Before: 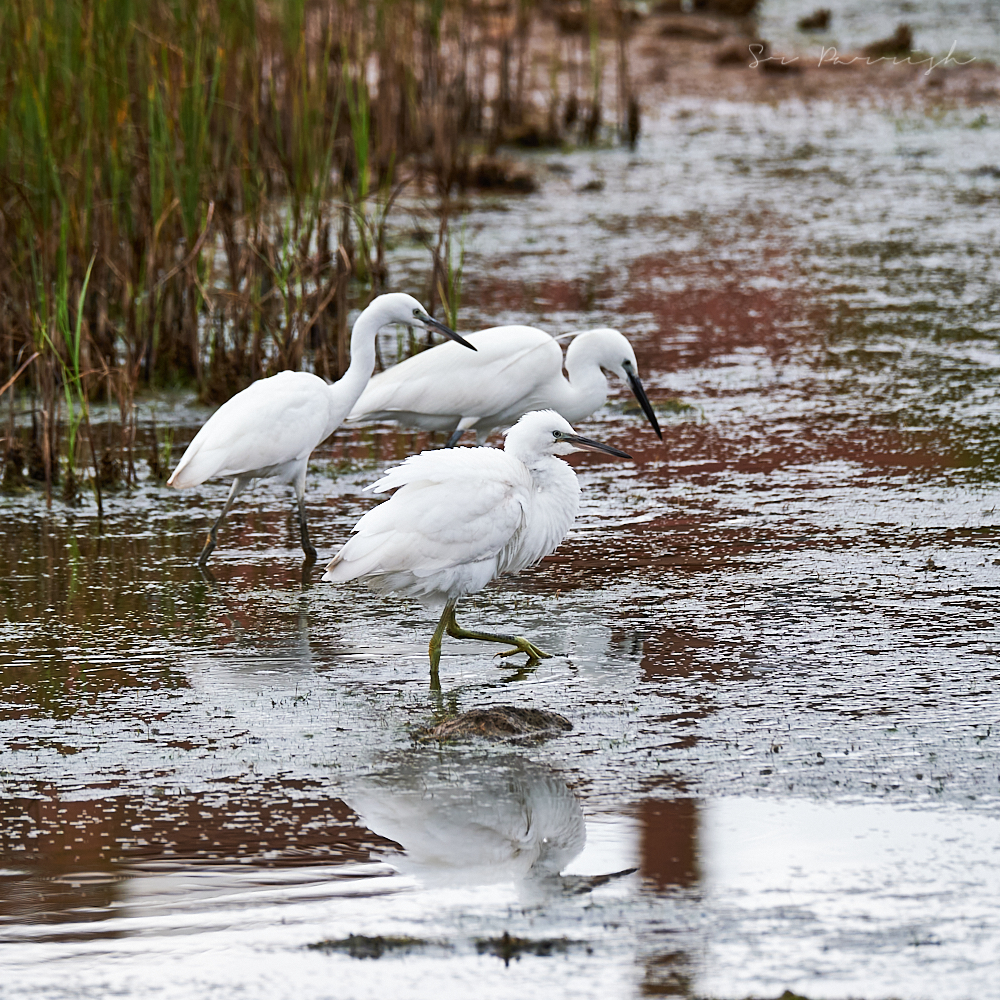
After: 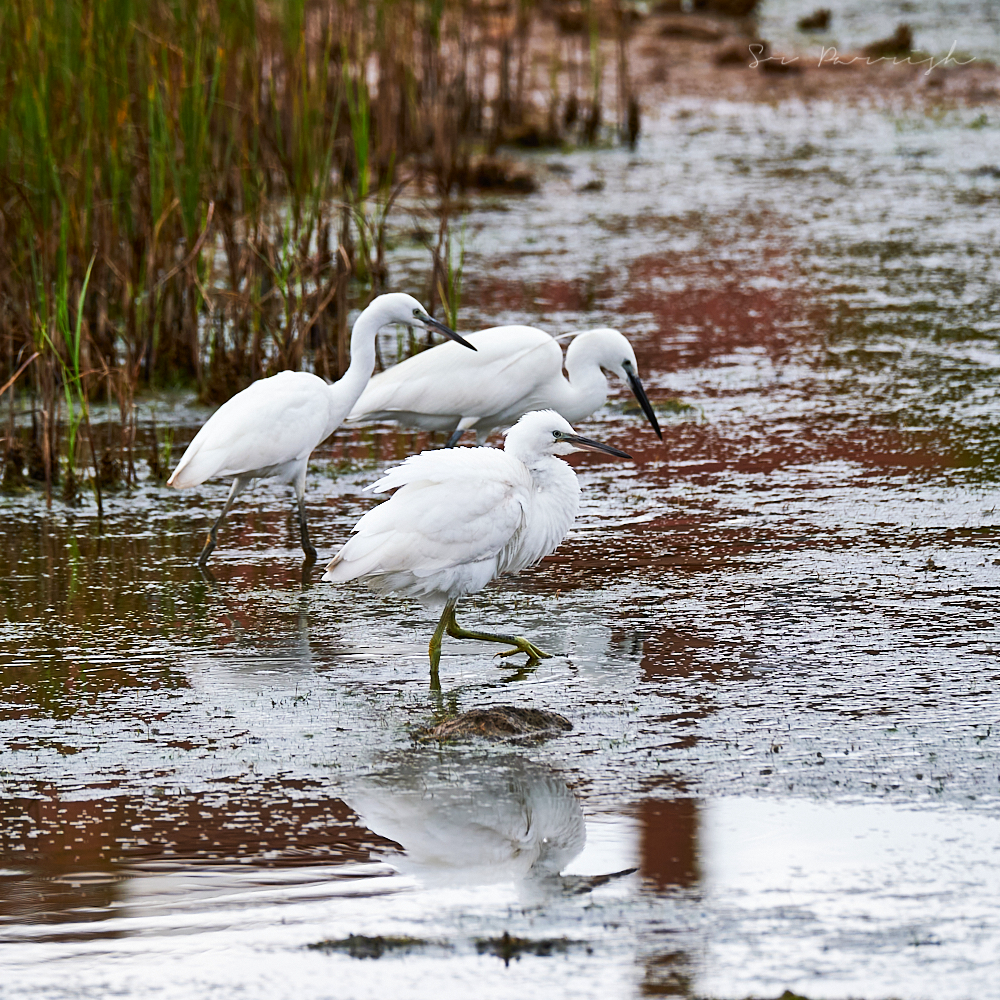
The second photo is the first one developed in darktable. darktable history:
contrast brightness saturation: contrast 0.081, saturation 0.198
